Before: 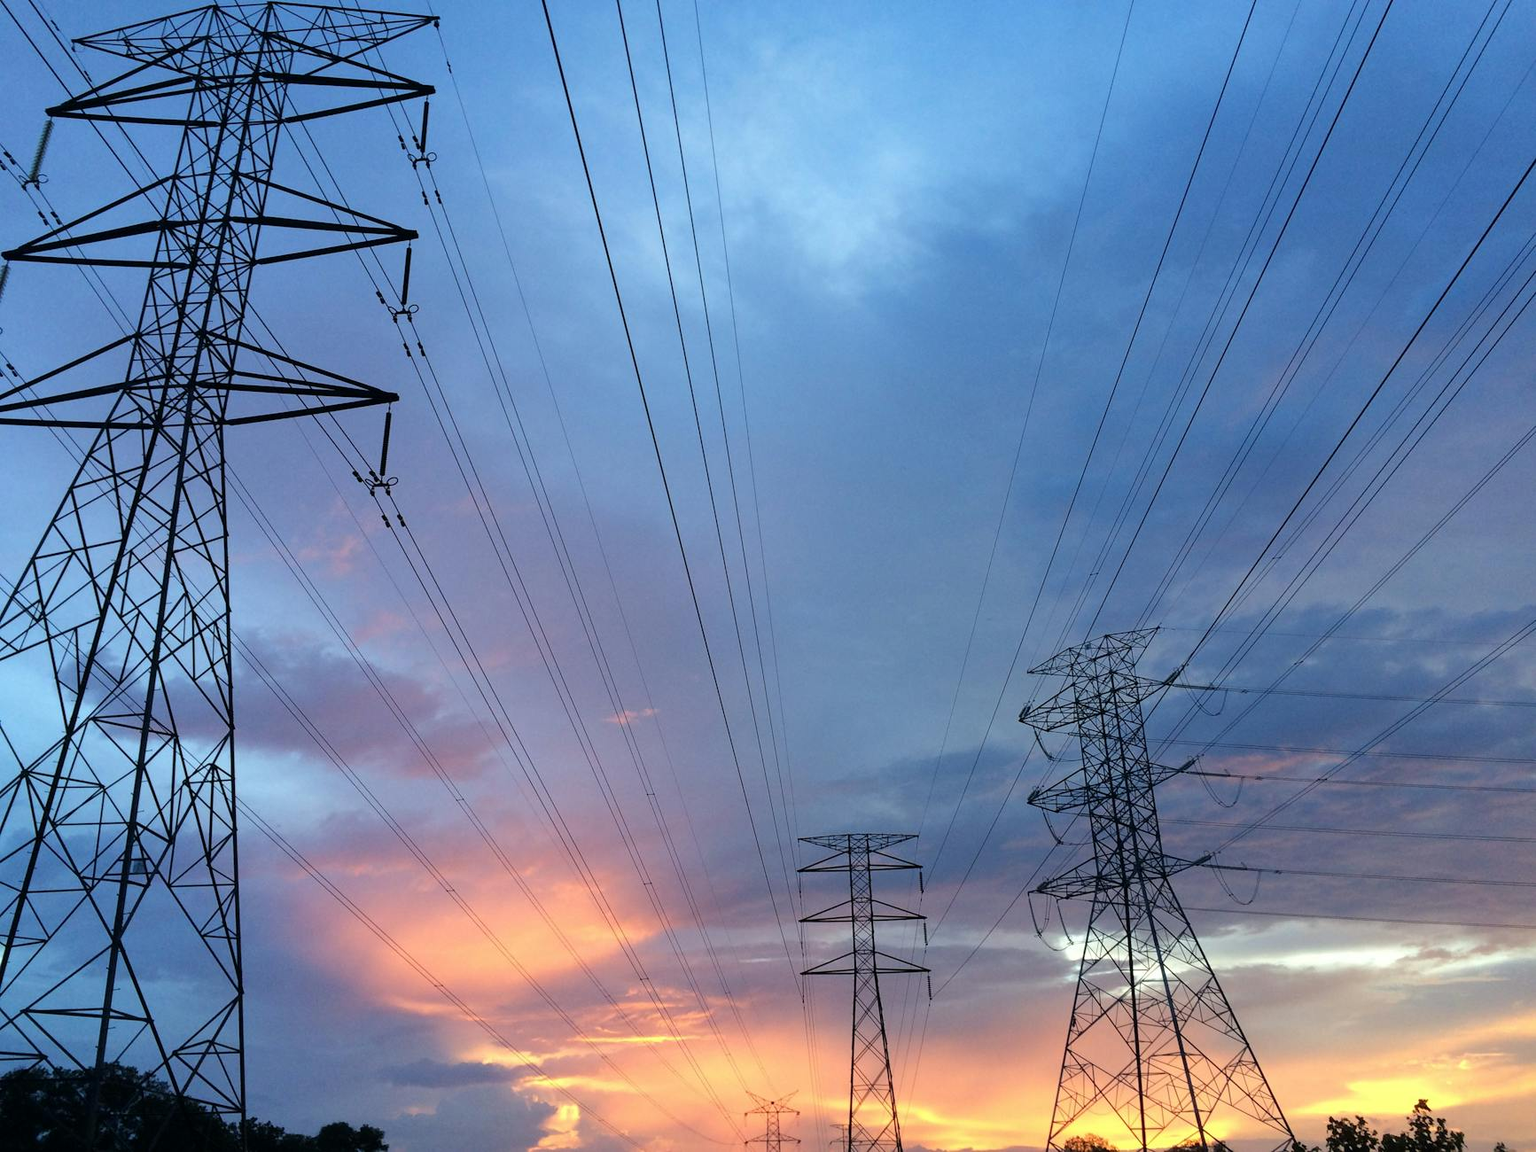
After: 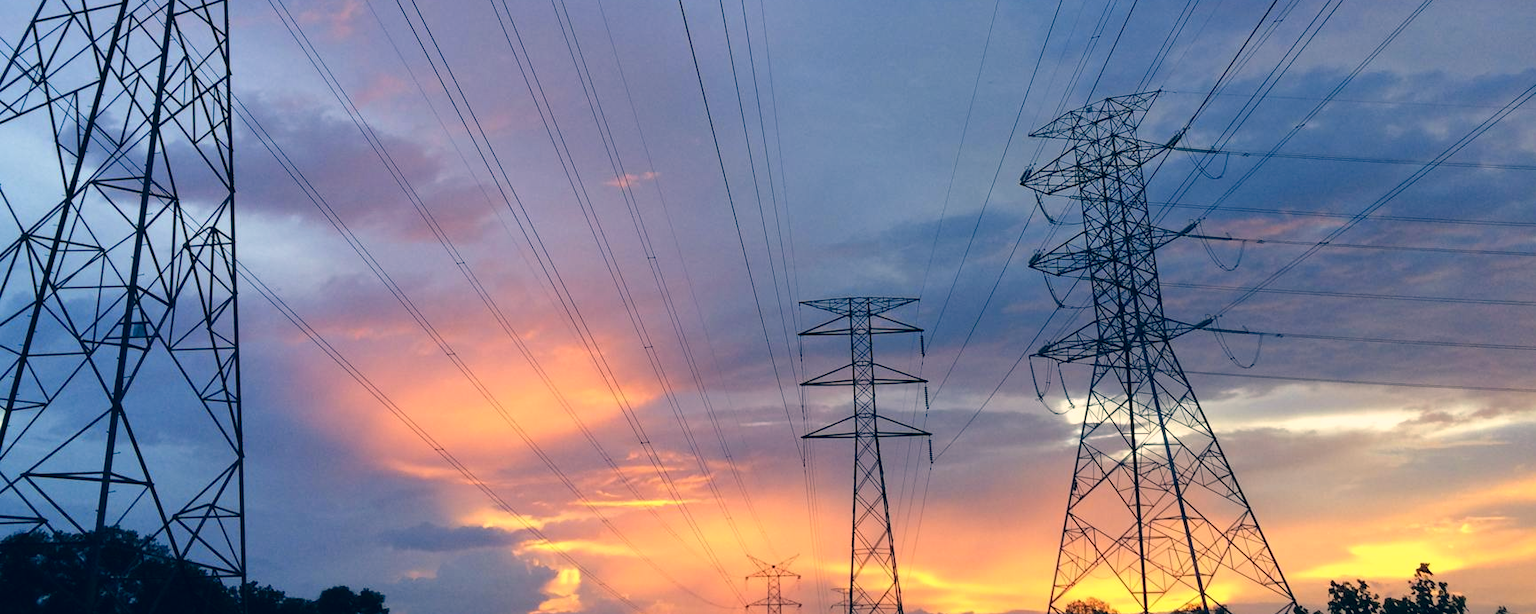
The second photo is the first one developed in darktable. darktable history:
crop and rotate: top 46.68%, right 0.072%
color correction: highlights a* 10.37, highlights b* 14.02, shadows a* -9.71, shadows b* -14.95
